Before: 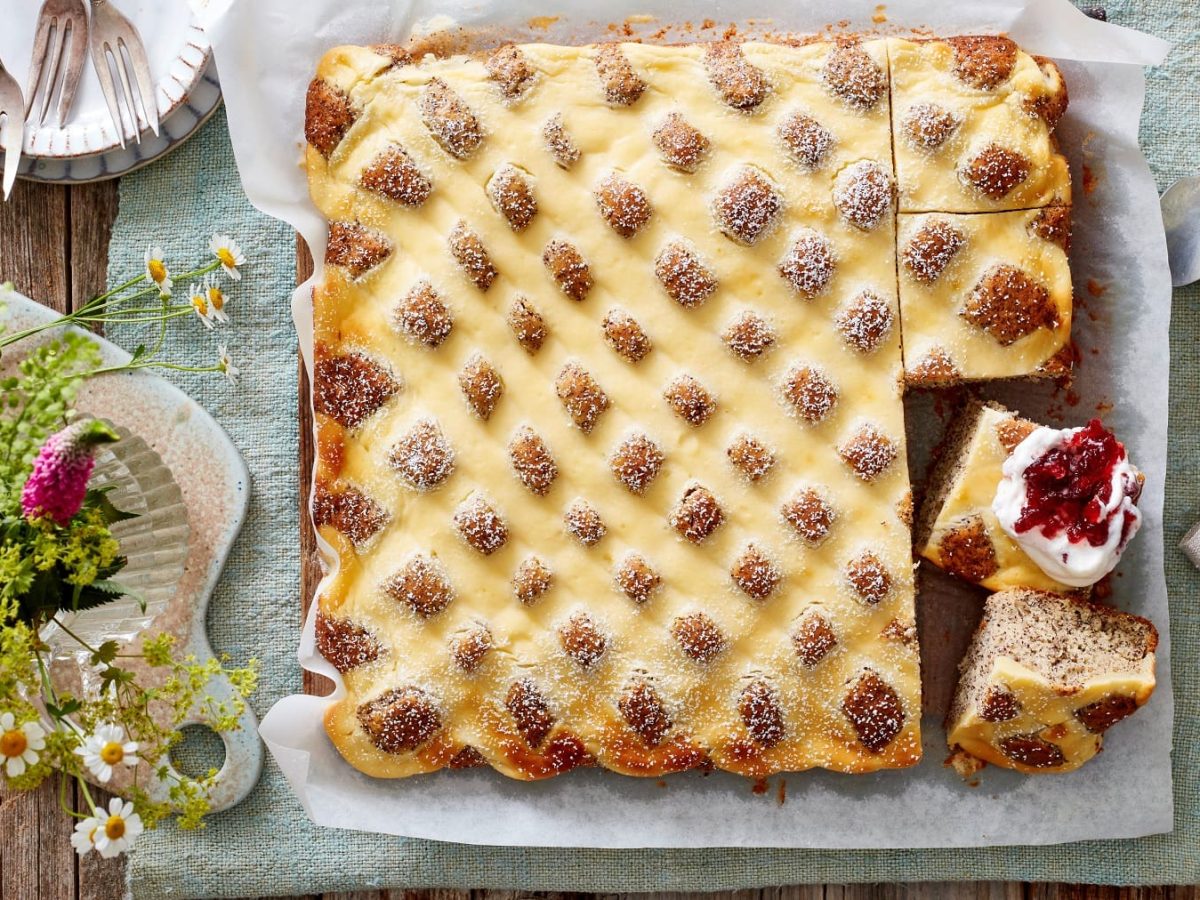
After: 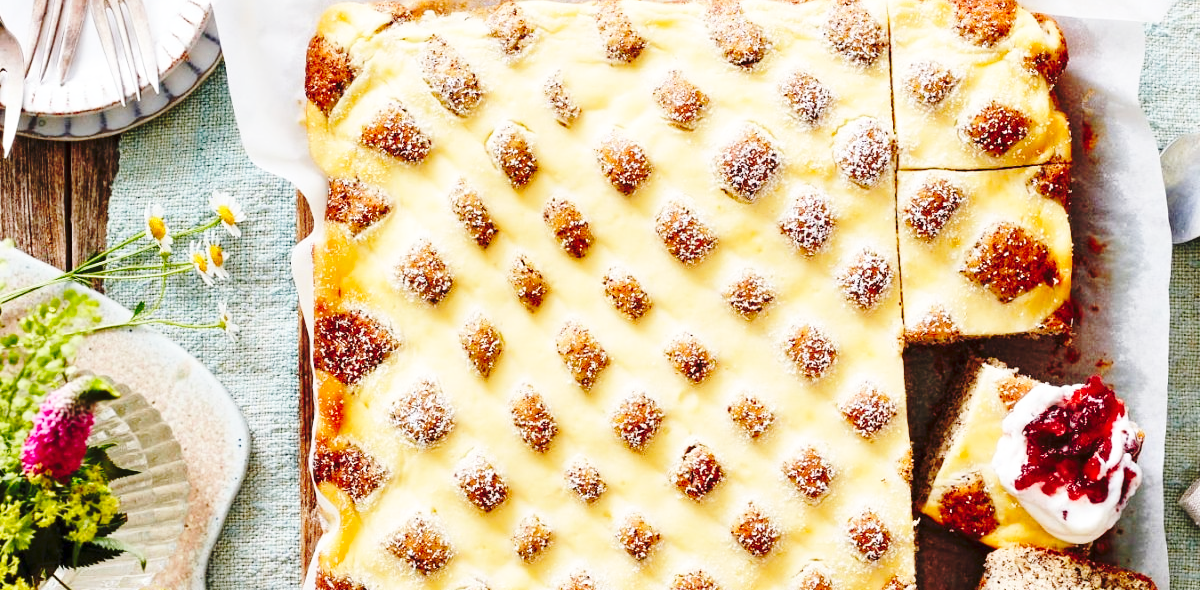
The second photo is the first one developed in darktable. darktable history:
base curve: curves: ch0 [(0, 0) (0.036, 0.037) (0.121, 0.228) (0.46, 0.76) (0.859, 0.983) (1, 1)], preserve colors none
crop and rotate: top 4.848%, bottom 29.503%
tone curve: curves: ch0 [(0, 0) (0.003, 0.005) (0.011, 0.021) (0.025, 0.042) (0.044, 0.065) (0.069, 0.074) (0.1, 0.092) (0.136, 0.123) (0.177, 0.159) (0.224, 0.2) (0.277, 0.252) (0.335, 0.32) (0.399, 0.392) (0.468, 0.468) (0.543, 0.549) (0.623, 0.638) (0.709, 0.721) (0.801, 0.812) (0.898, 0.896) (1, 1)], preserve colors none
